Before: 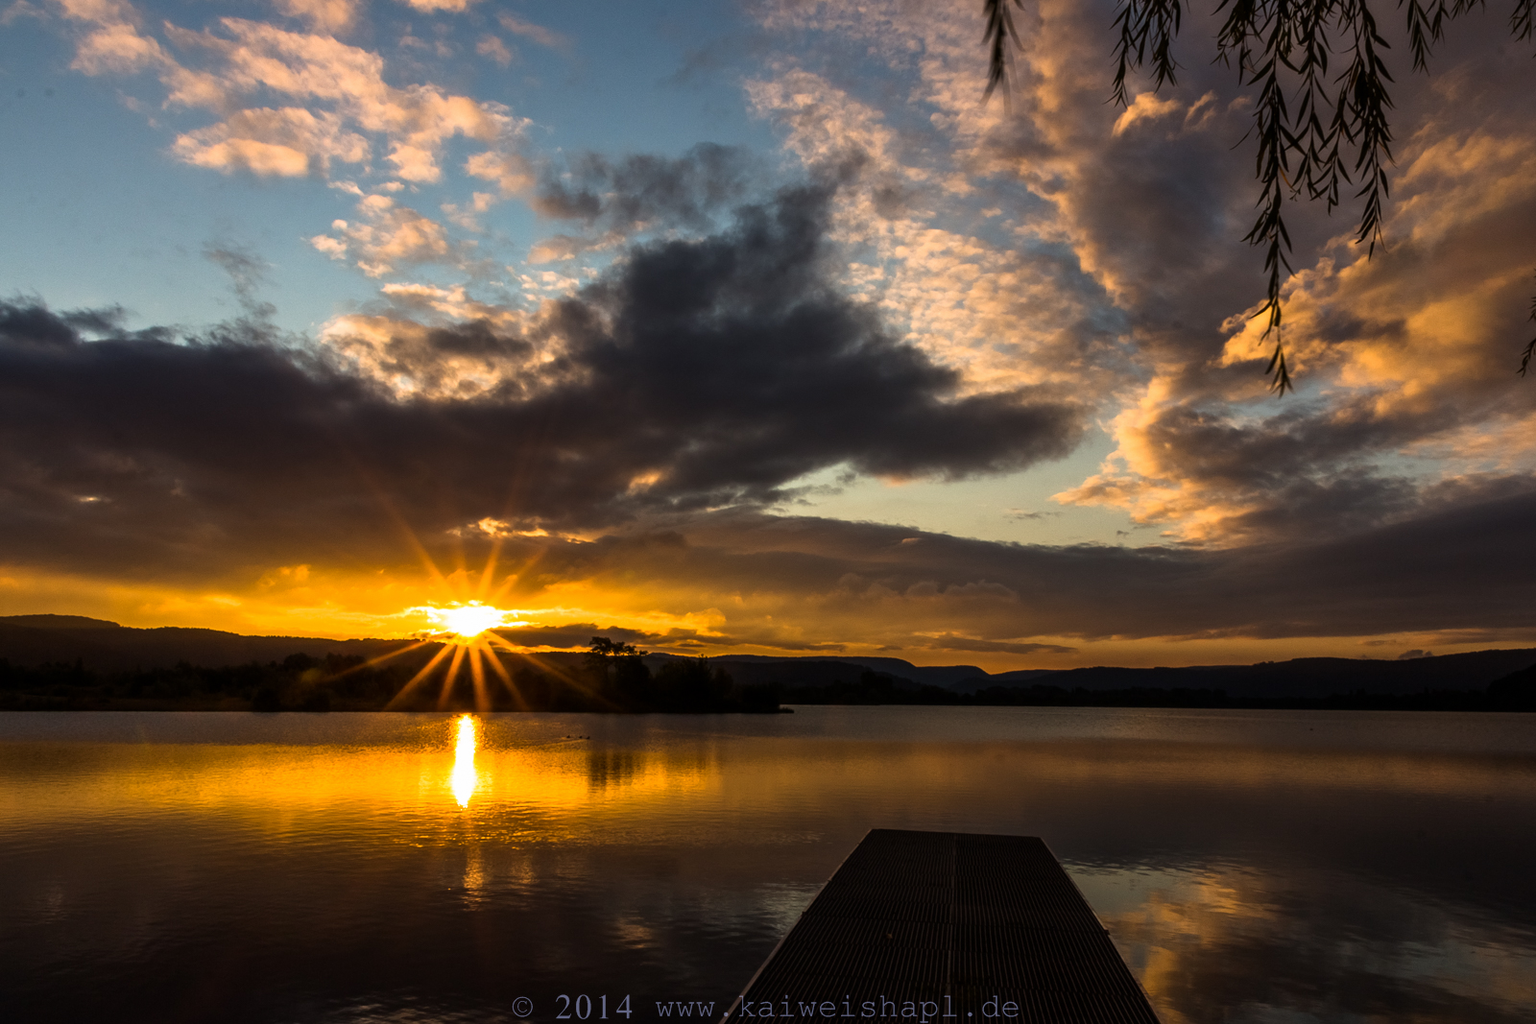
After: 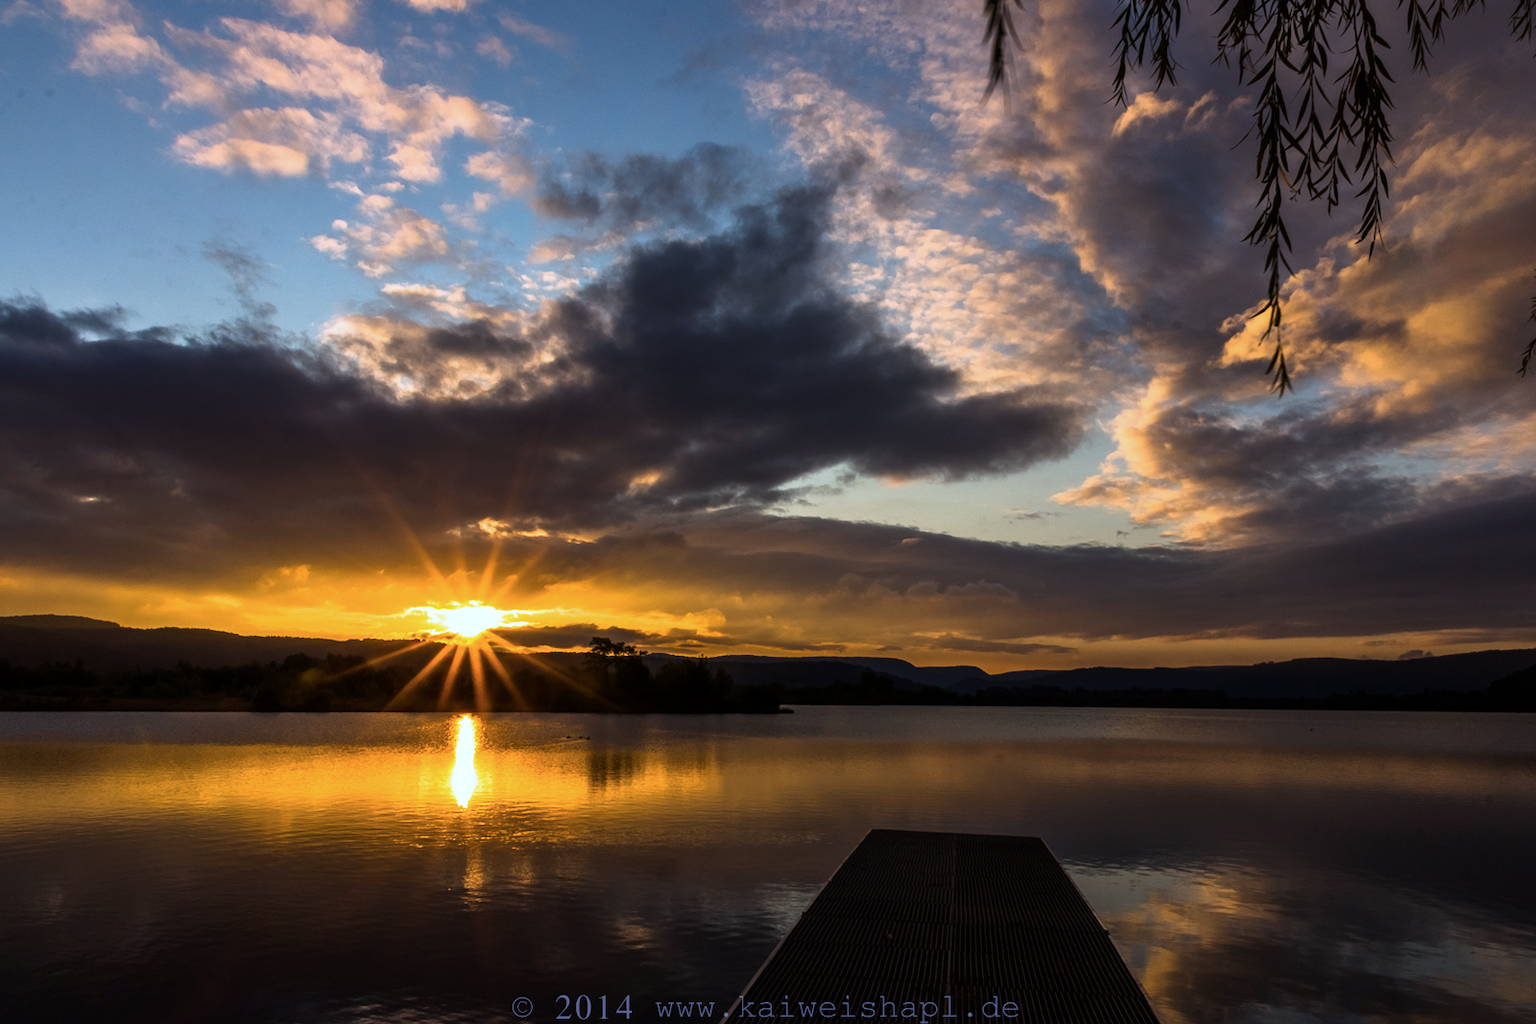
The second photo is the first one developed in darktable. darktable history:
tone equalizer: on, module defaults
color calibration: illuminant as shot in camera, x 0.37, y 0.382, temperature 4313.32 K
white balance: red 0.982, blue 1.018
